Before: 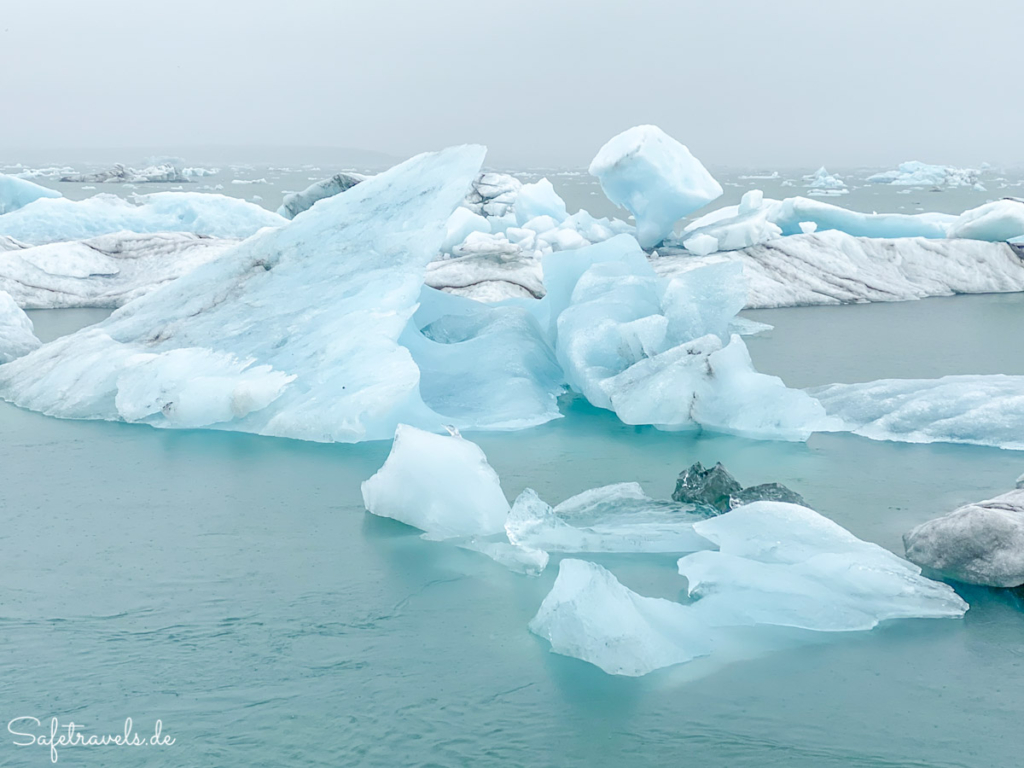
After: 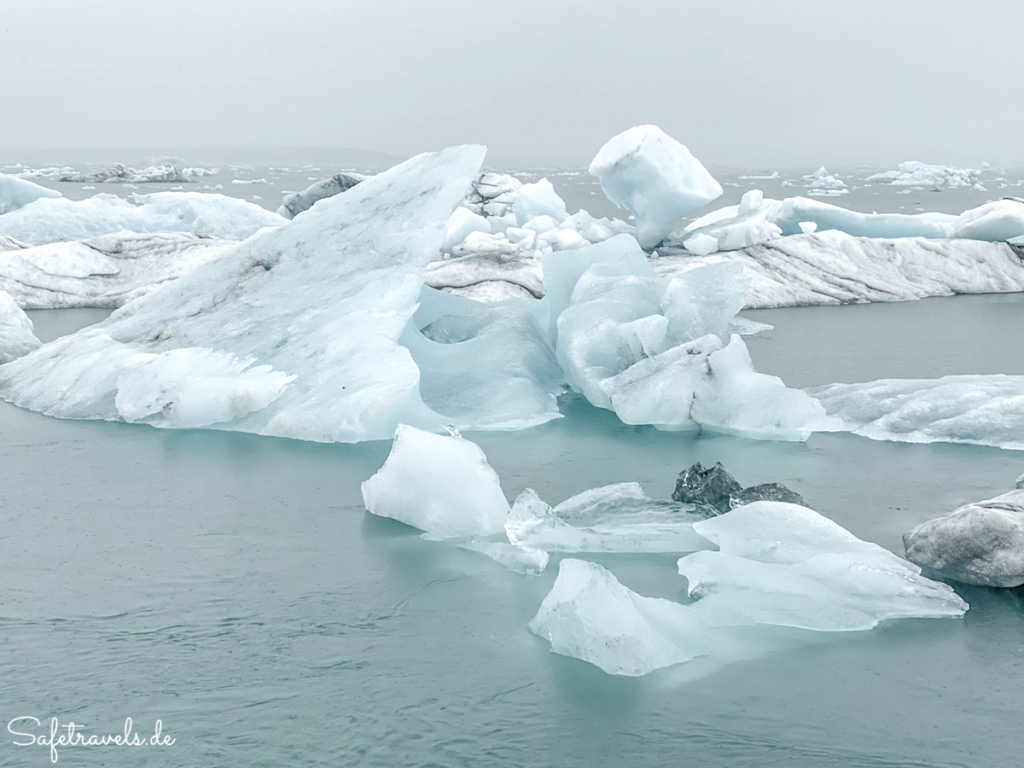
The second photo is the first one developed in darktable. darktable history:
local contrast: on, module defaults
color zones: curves: ch0 [(0, 0.48) (0.209, 0.398) (0.305, 0.332) (0.429, 0.493) (0.571, 0.5) (0.714, 0.5) (0.857, 0.5) (1, 0.48)]; ch1 [(0, 0.633) (0.143, 0.586) (0.286, 0.489) (0.429, 0.448) (0.571, 0.31) (0.714, 0.335) (0.857, 0.492) (1, 0.633)]; ch2 [(0, 0.448) (0.143, 0.498) (0.286, 0.5) (0.429, 0.5) (0.571, 0.5) (0.714, 0.5) (0.857, 0.5) (1, 0.448)]
tone equalizer: on, module defaults
